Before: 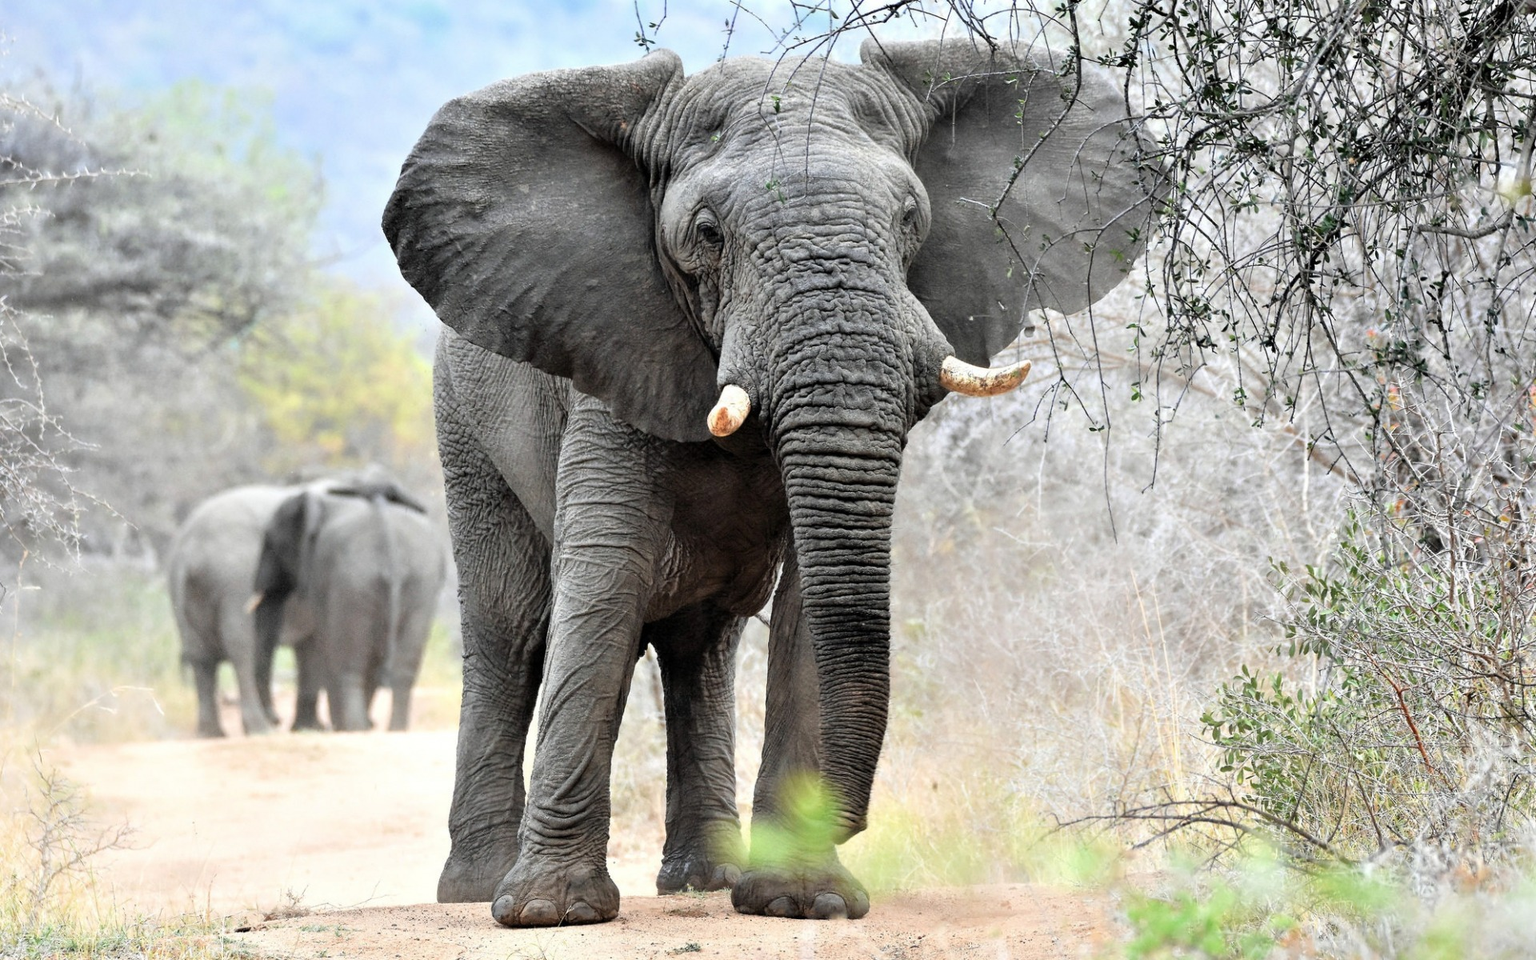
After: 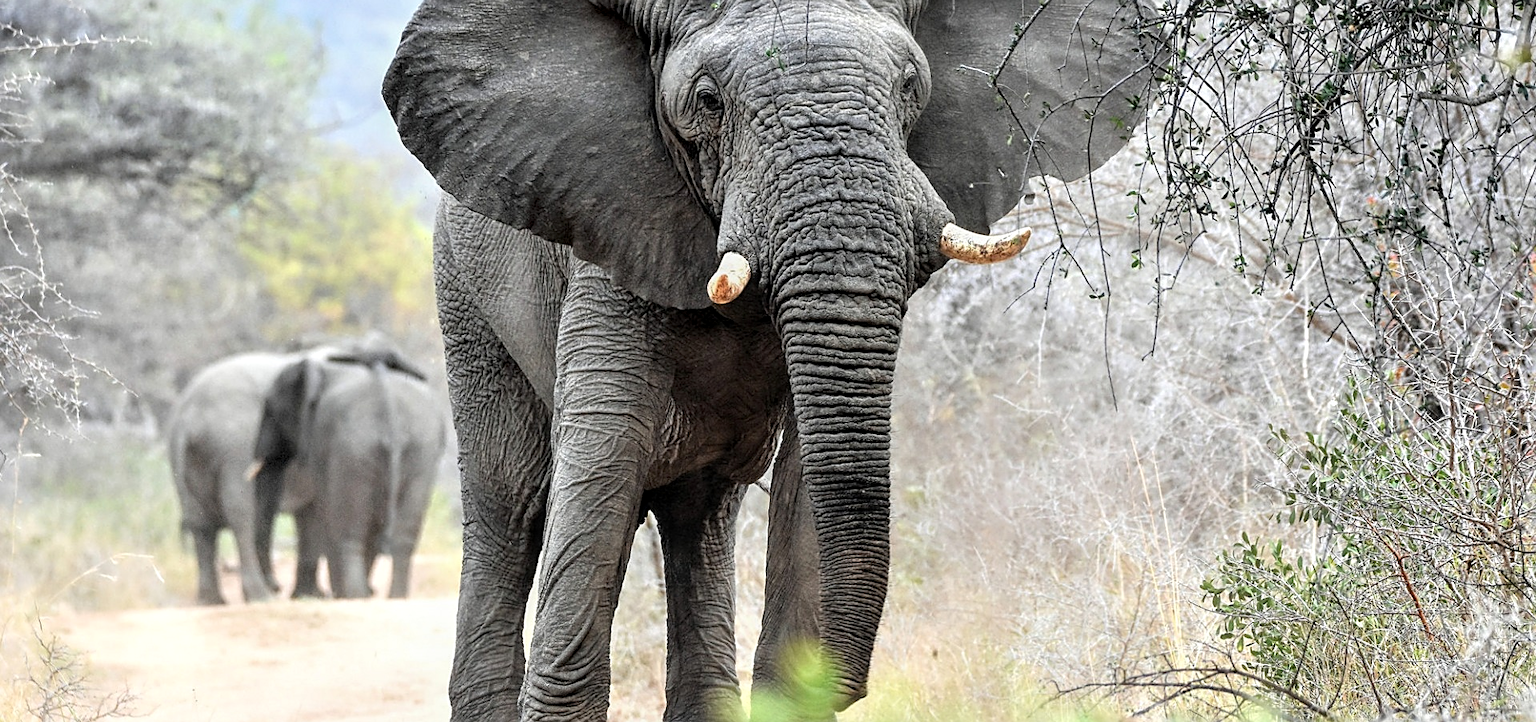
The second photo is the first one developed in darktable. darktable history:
crop: top 13.899%, bottom 10.772%
tone equalizer: on, module defaults
local contrast: on, module defaults
sharpen: on, module defaults
